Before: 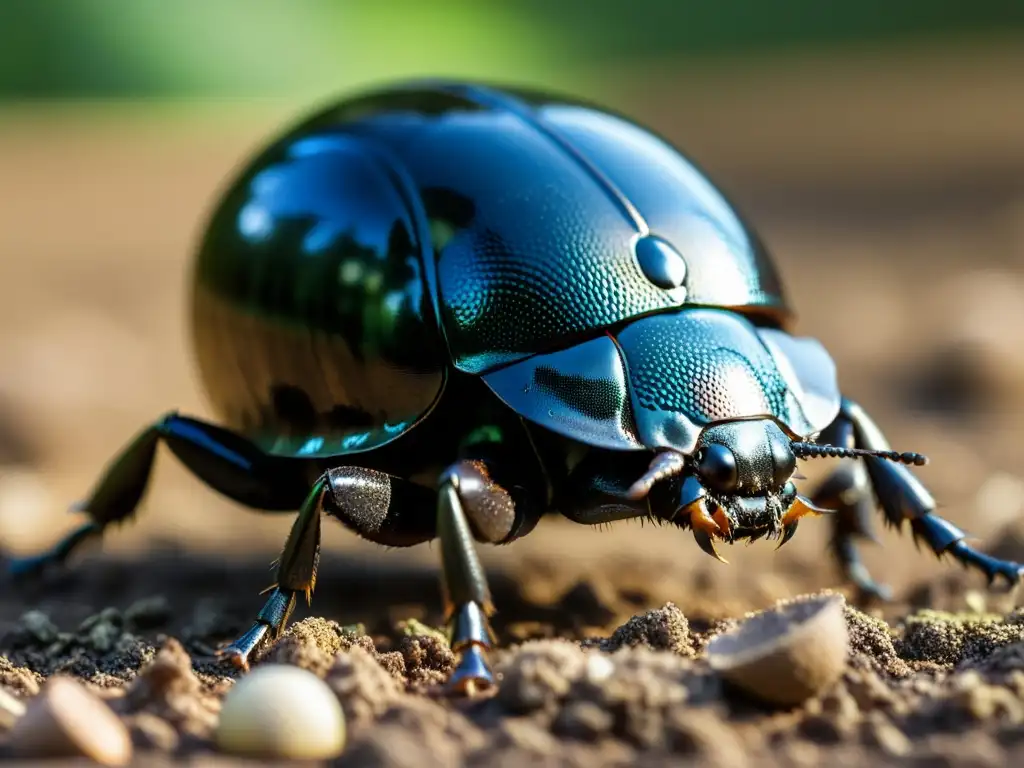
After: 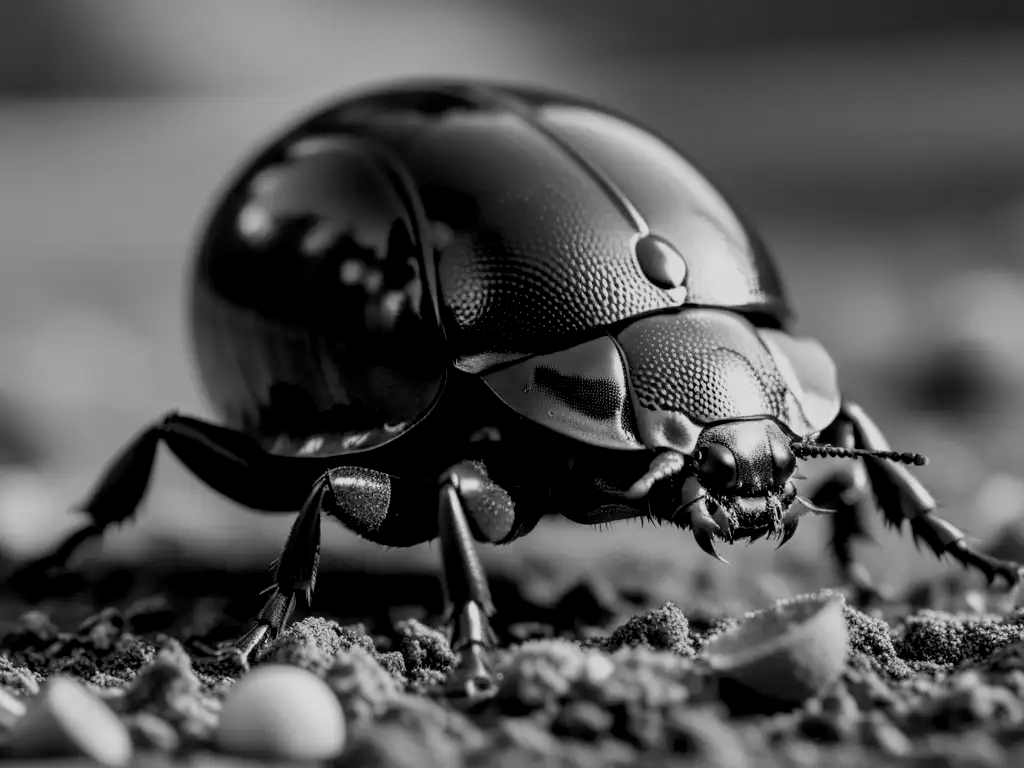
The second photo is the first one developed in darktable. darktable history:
color calibration: x 0.342, y 0.356, temperature 5122 K
monochrome: on, module defaults
exposure: black level correction 0.011, exposure -0.478 EV, compensate highlight preservation false
color balance rgb: perceptual saturation grading › global saturation 20%, global vibrance 20%
white balance: red 1, blue 1
